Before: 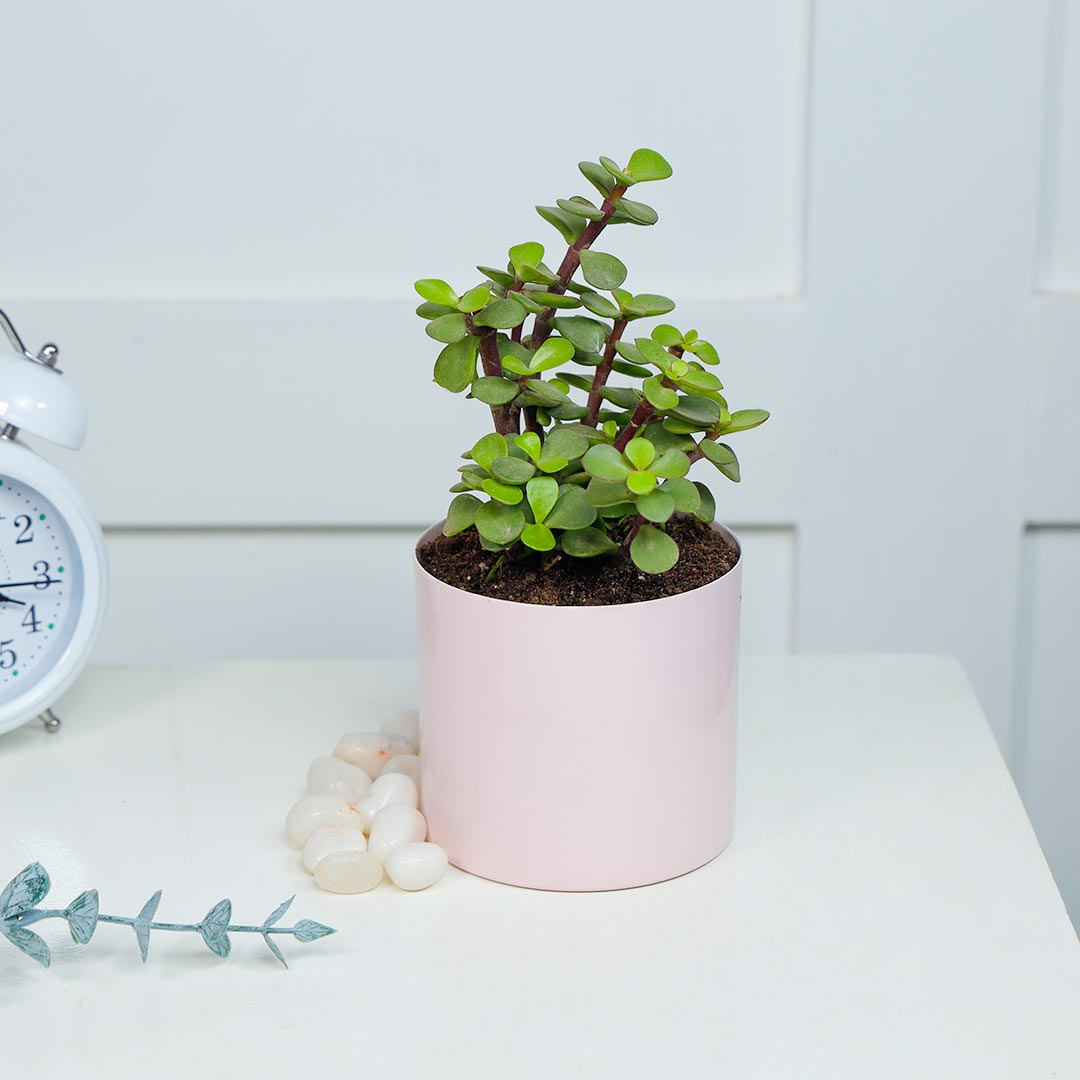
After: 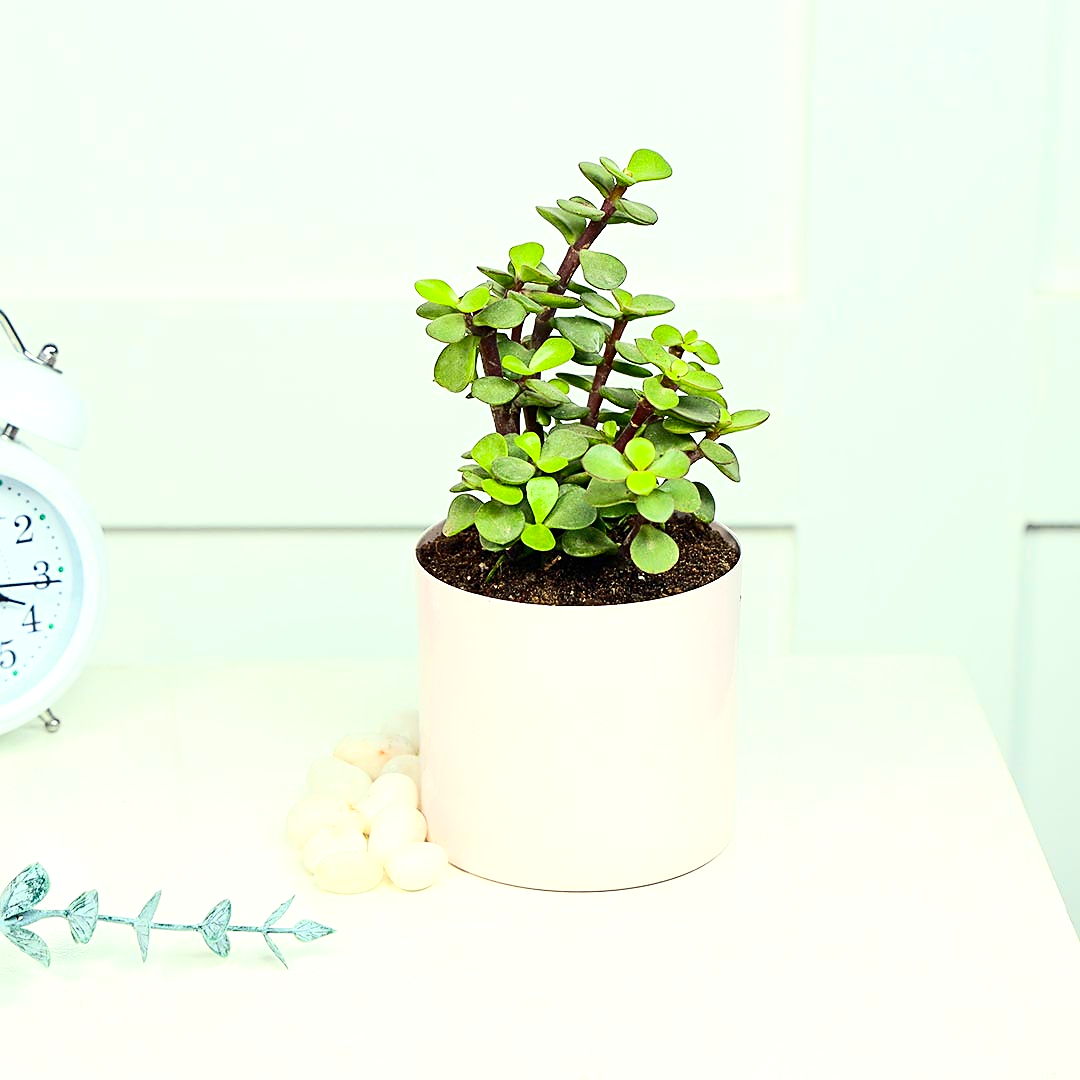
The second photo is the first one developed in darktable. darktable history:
contrast brightness saturation: contrast 0.285
color correction: highlights a* -5.9, highlights b* 11.25
exposure: exposure 0.651 EV, compensate highlight preservation false
sharpen: on, module defaults
